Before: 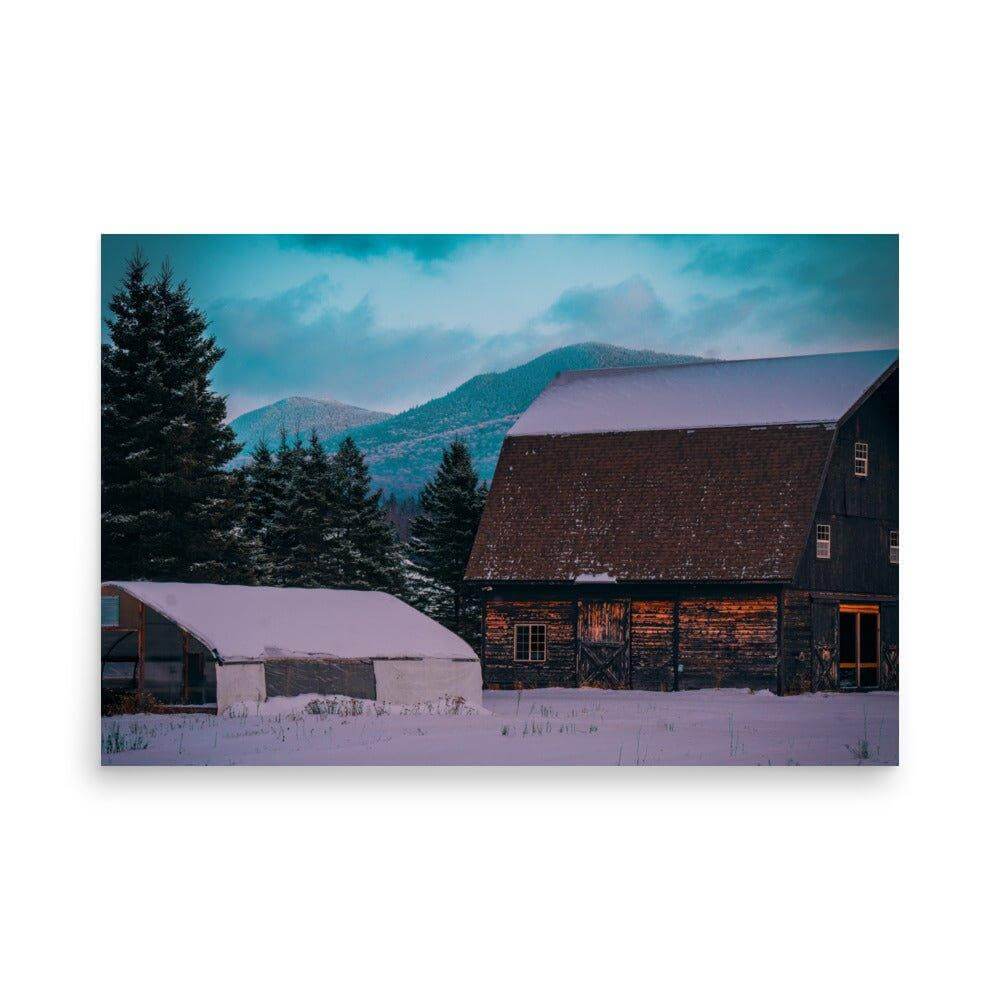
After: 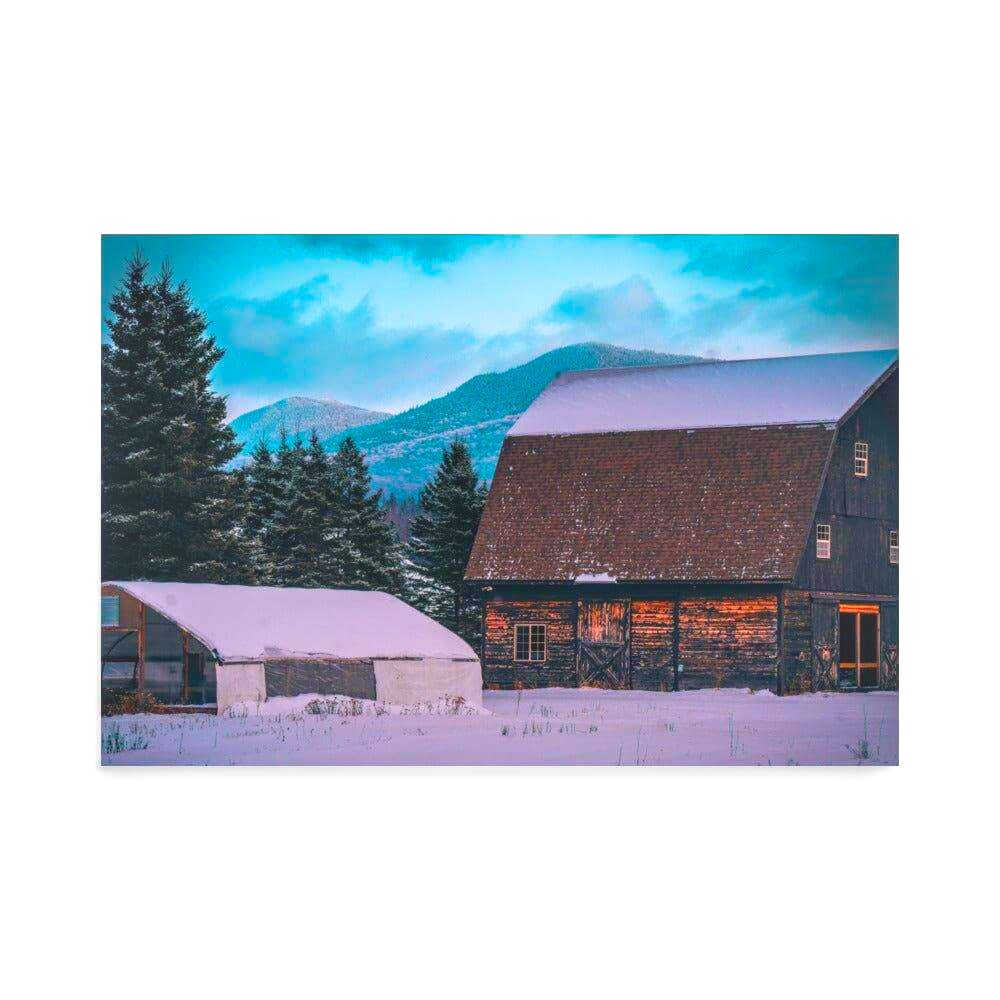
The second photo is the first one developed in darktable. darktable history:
contrast brightness saturation: contrast -0.206, saturation 0.189
exposure: exposure 1 EV, compensate exposure bias true, compensate highlight preservation false
local contrast: on, module defaults
